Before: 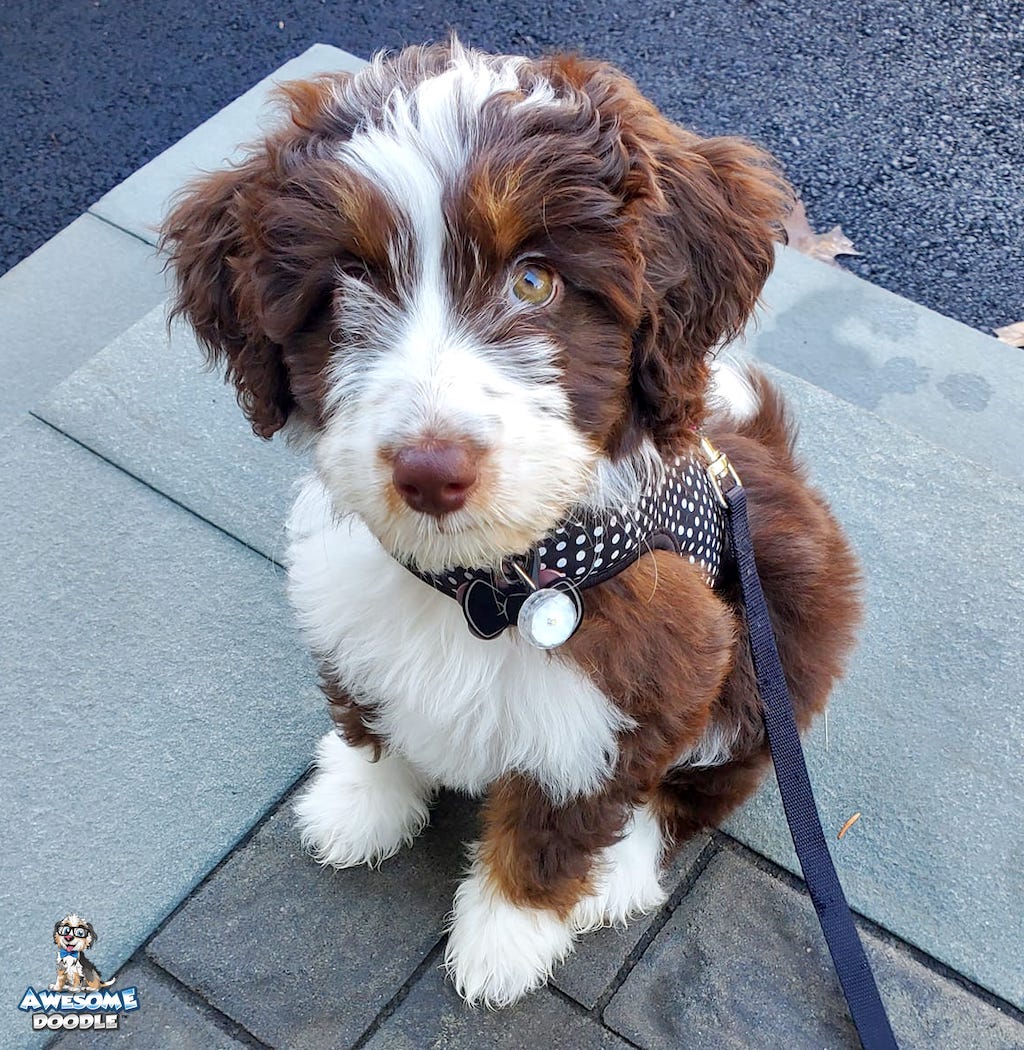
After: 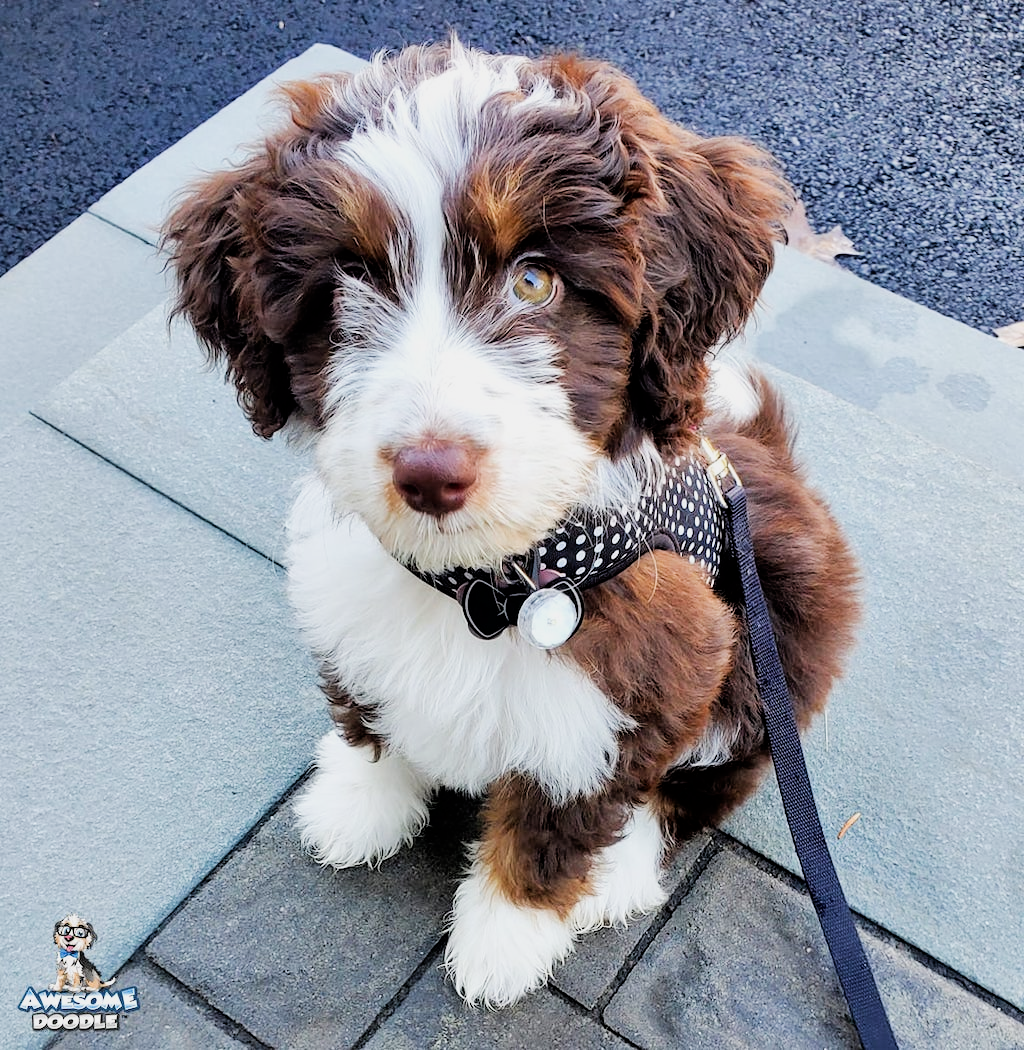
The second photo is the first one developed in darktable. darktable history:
filmic rgb: black relative exposure -5 EV, hardness 2.88, contrast 1.2, highlights saturation mix -30%
exposure: black level correction 0.001, exposure 0.5 EV, compensate exposure bias true, compensate highlight preservation false
